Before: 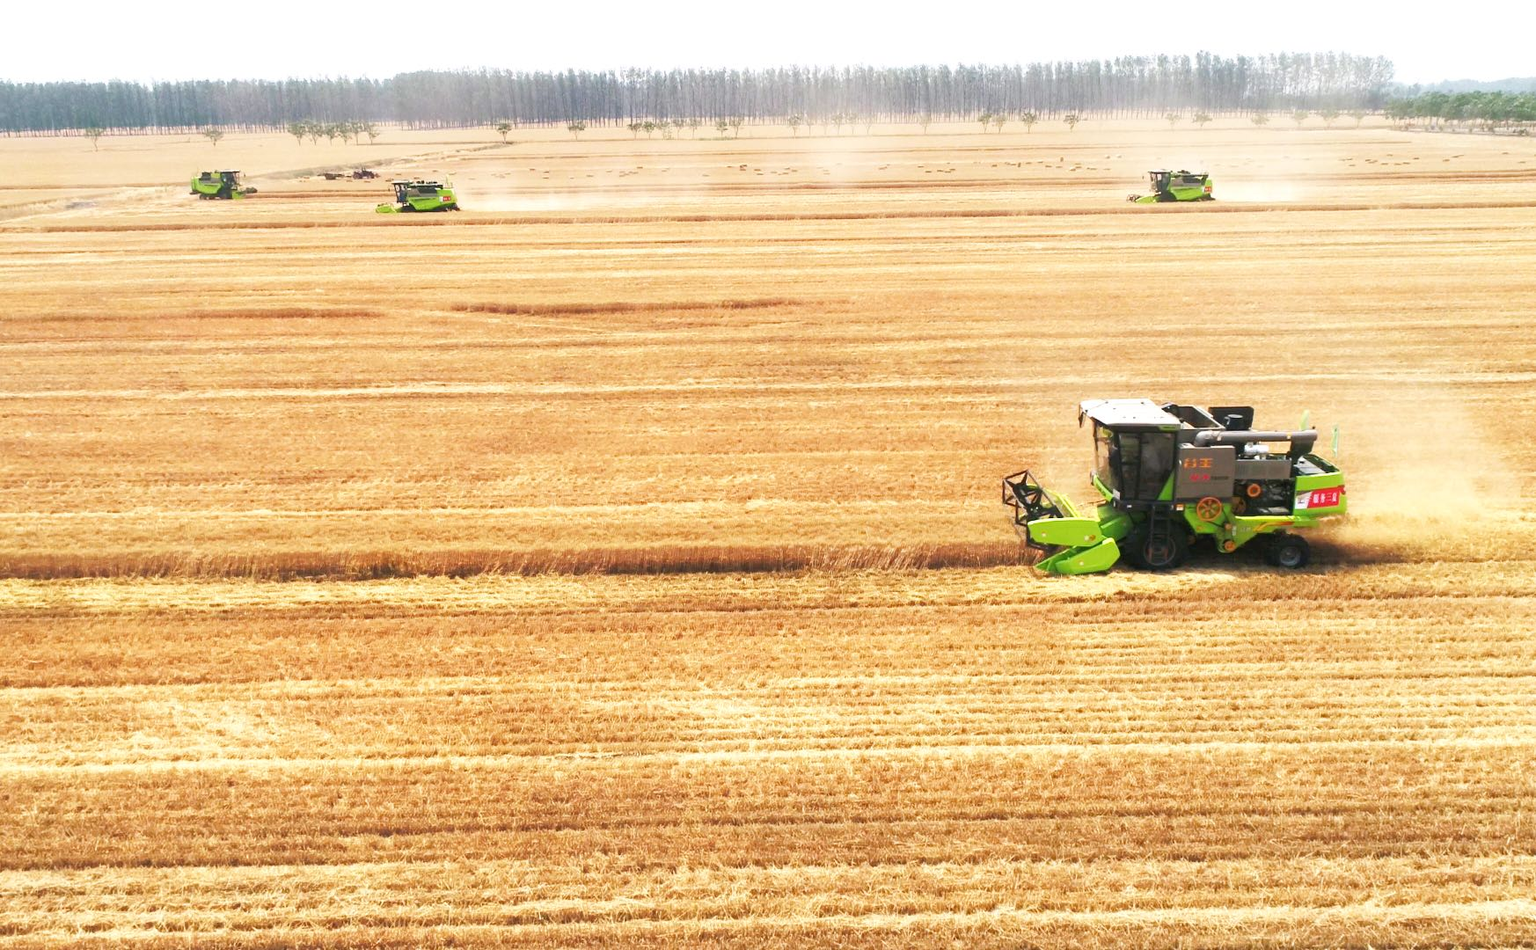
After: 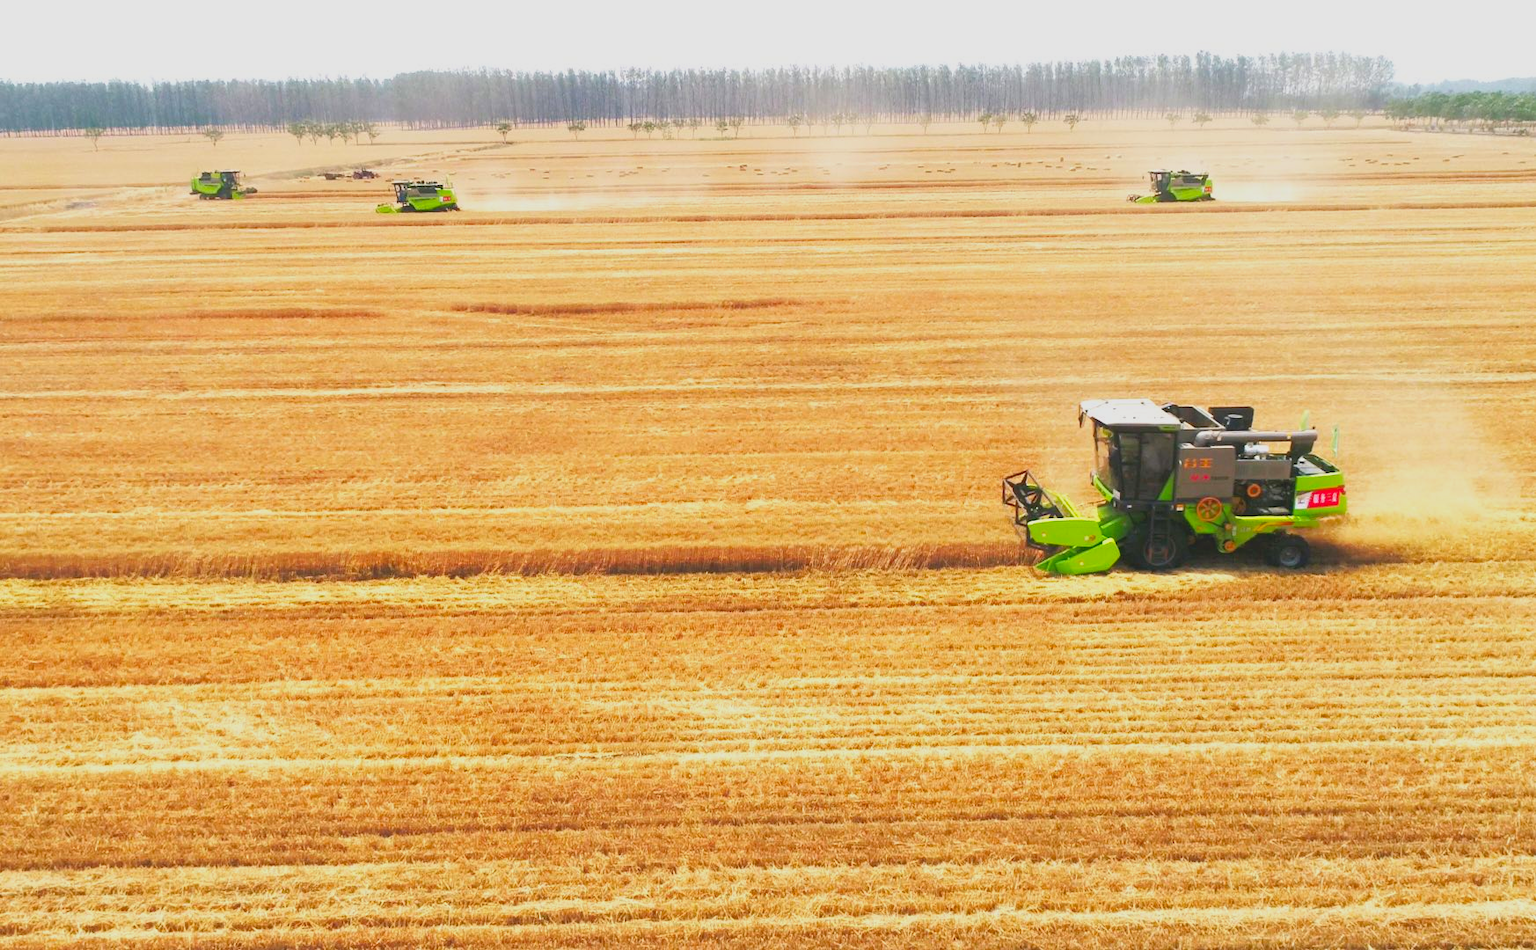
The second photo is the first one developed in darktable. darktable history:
contrast brightness saturation: contrast -0.19, saturation 0.19
tone equalizer: on, module defaults
